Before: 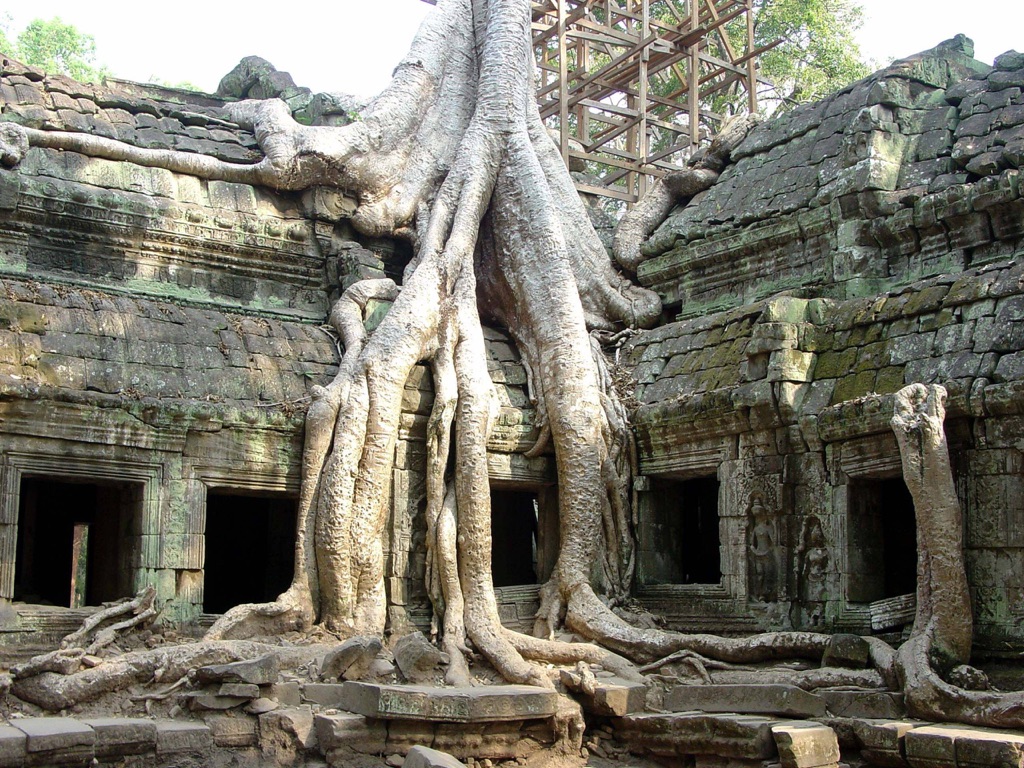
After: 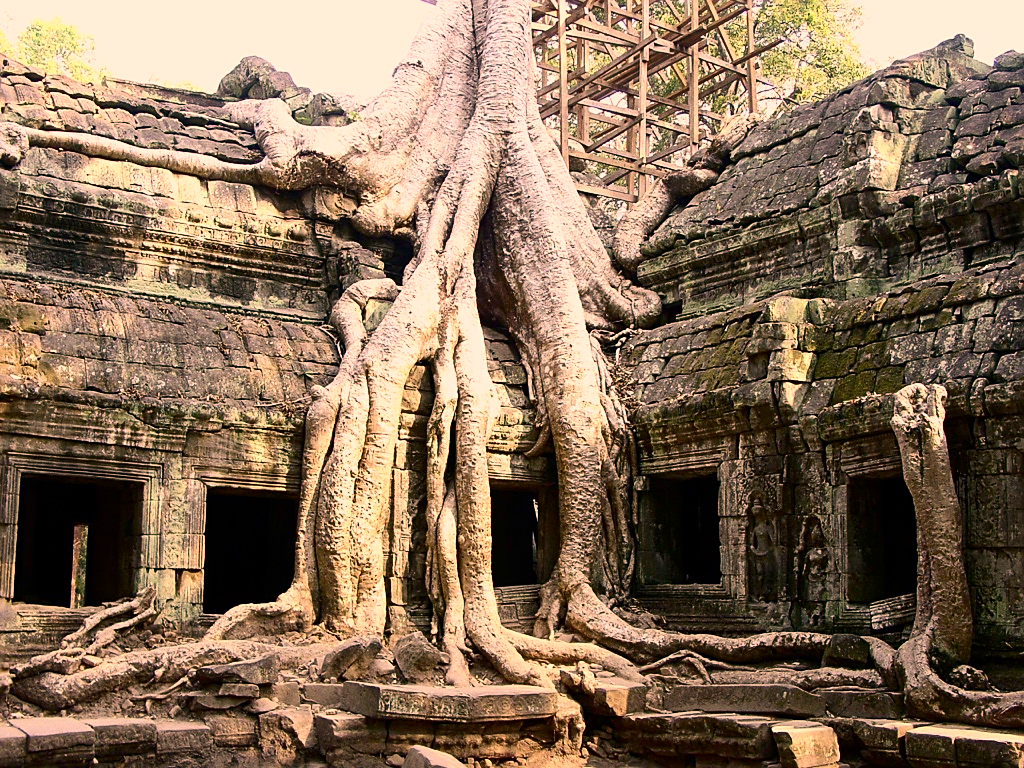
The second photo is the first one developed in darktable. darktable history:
color zones: curves: ch1 [(0, 0.513) (0.143, 0.524) (0.286, 0.511) (0.429, 0.506) (0.571, 0.503) (0.714, 0.503) (0.857, 0.508) (1, 0.513)]
color correction: highlights a* 21.16, highlights b* 19.61
contrast brightness saturation: contrast 0.28
sharpen: on, module defaults
